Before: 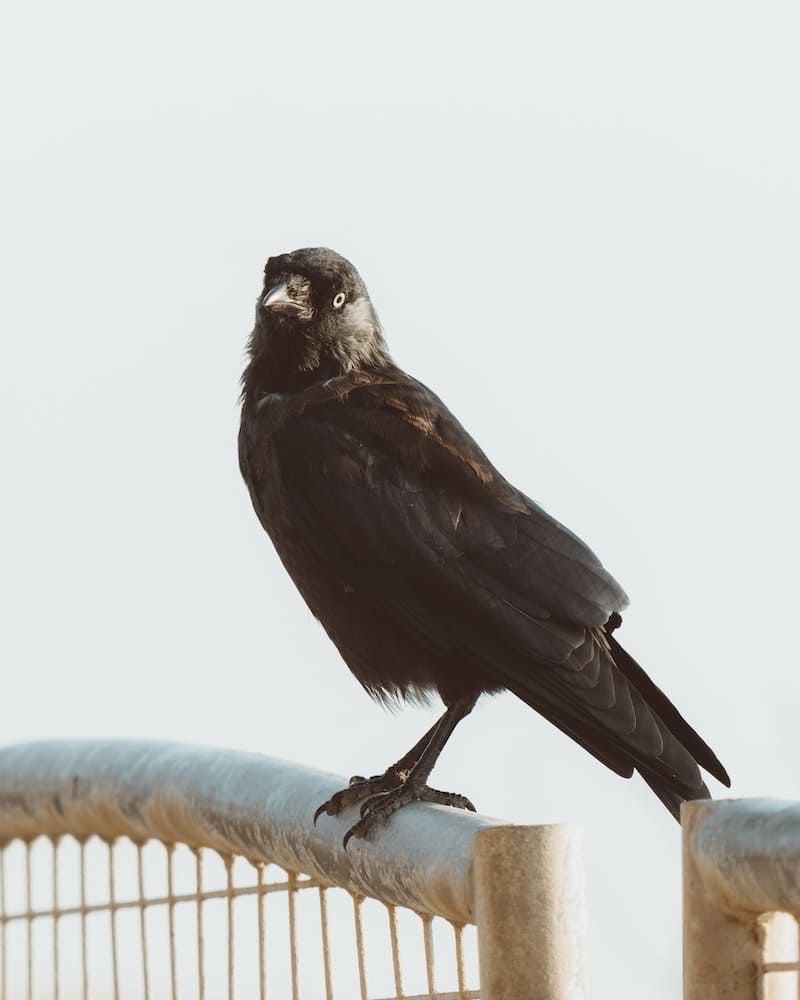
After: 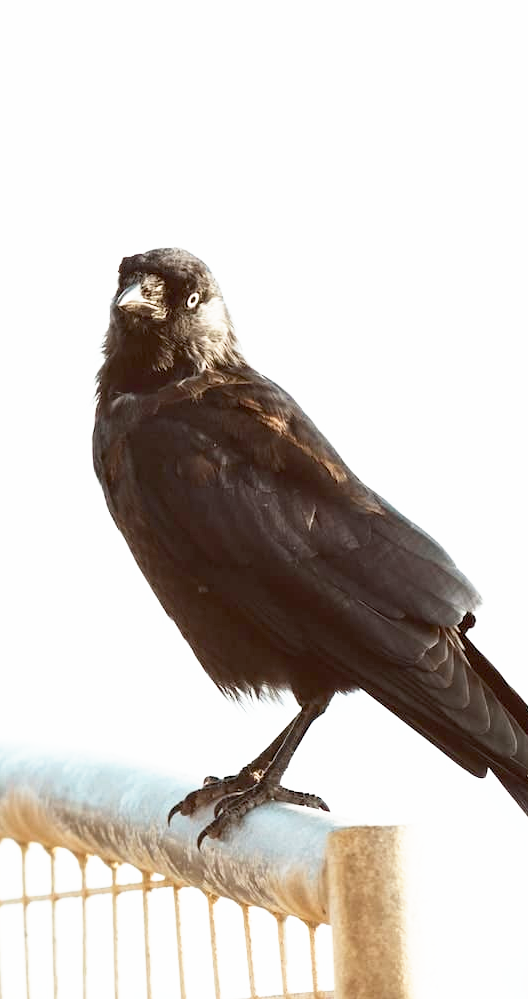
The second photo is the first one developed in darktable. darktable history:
exposure: black level correction 0.009, exposure 0.014 EV, compensate highlight preservation false
base curve: curves: ch0 [(0, 0) (0.495, 0.917) (1, 1)], preserve colors none
crop and rotate: left 18.442%, right 15.508%
